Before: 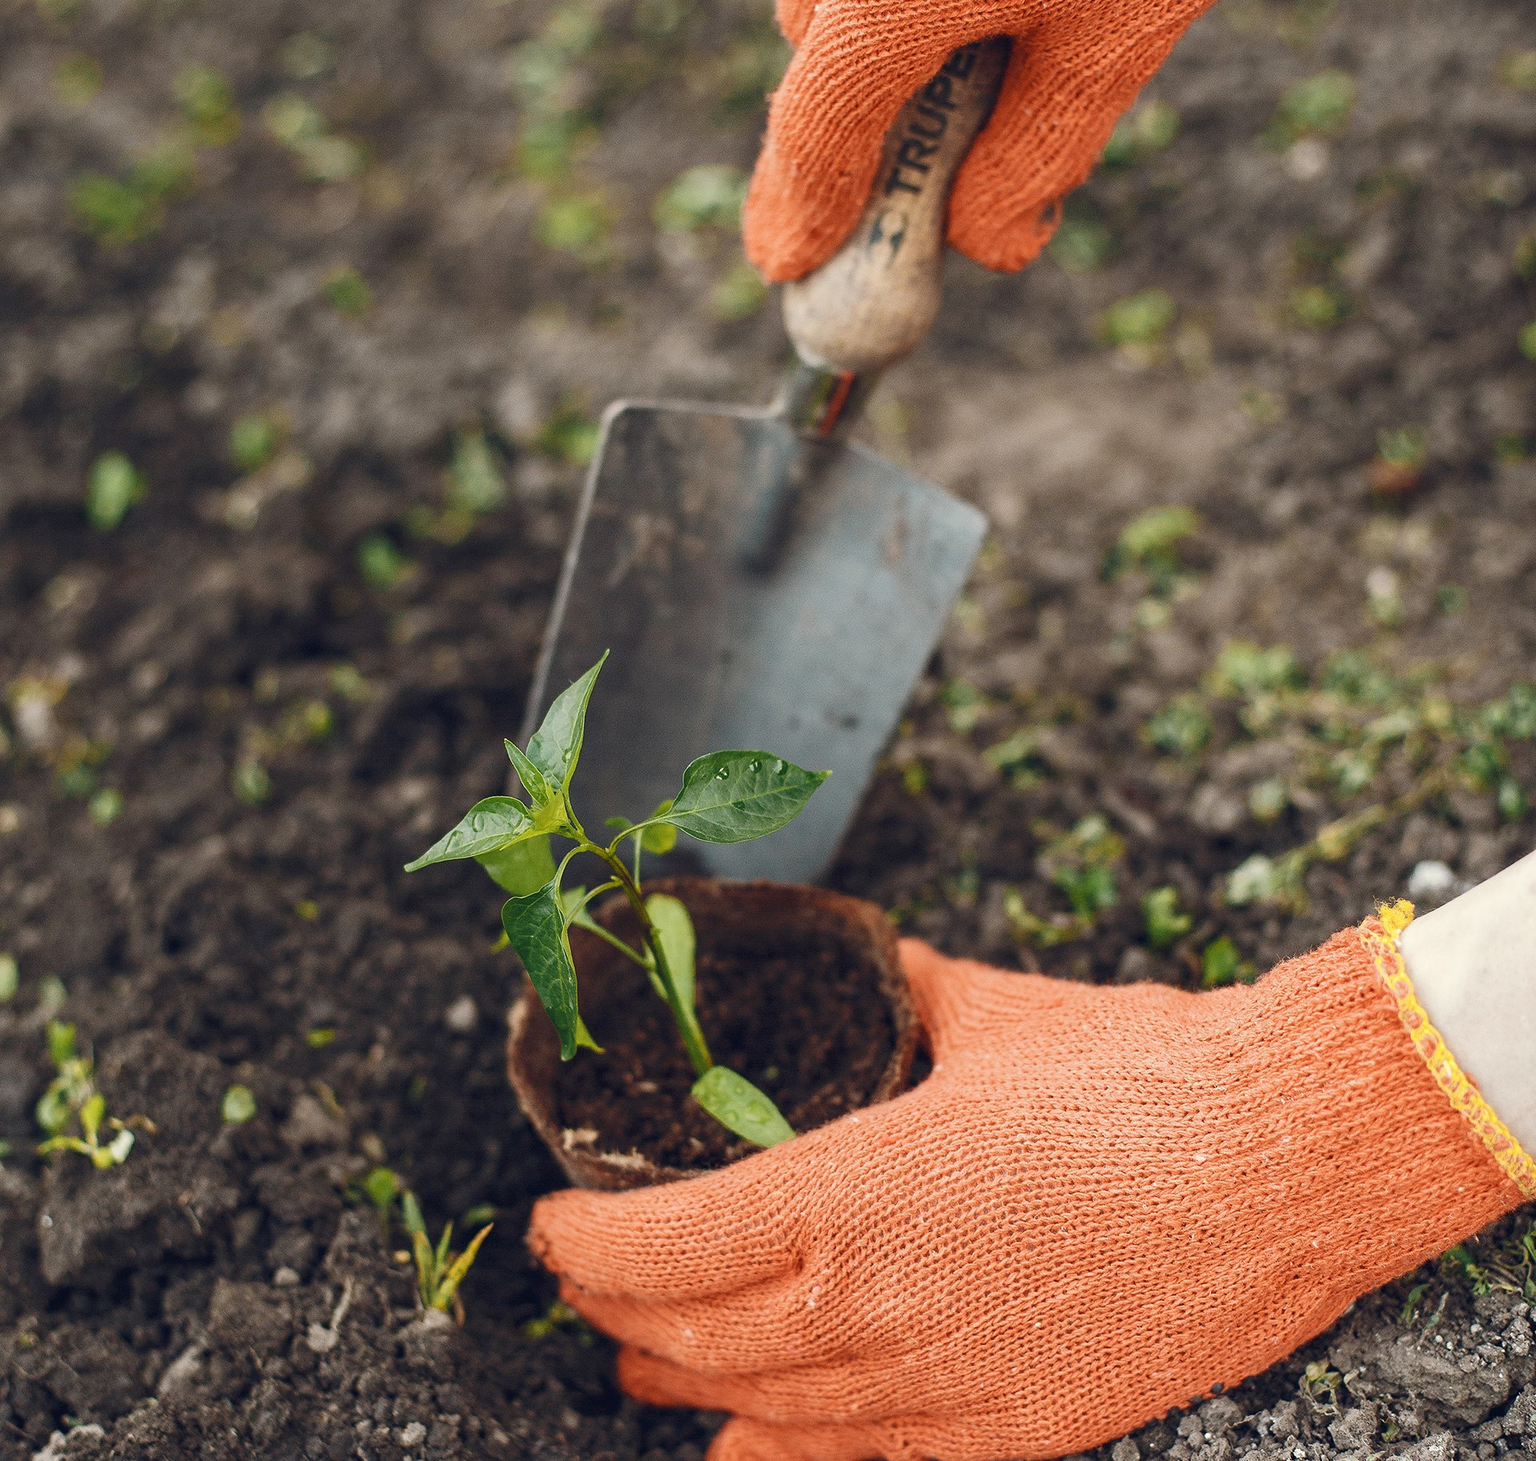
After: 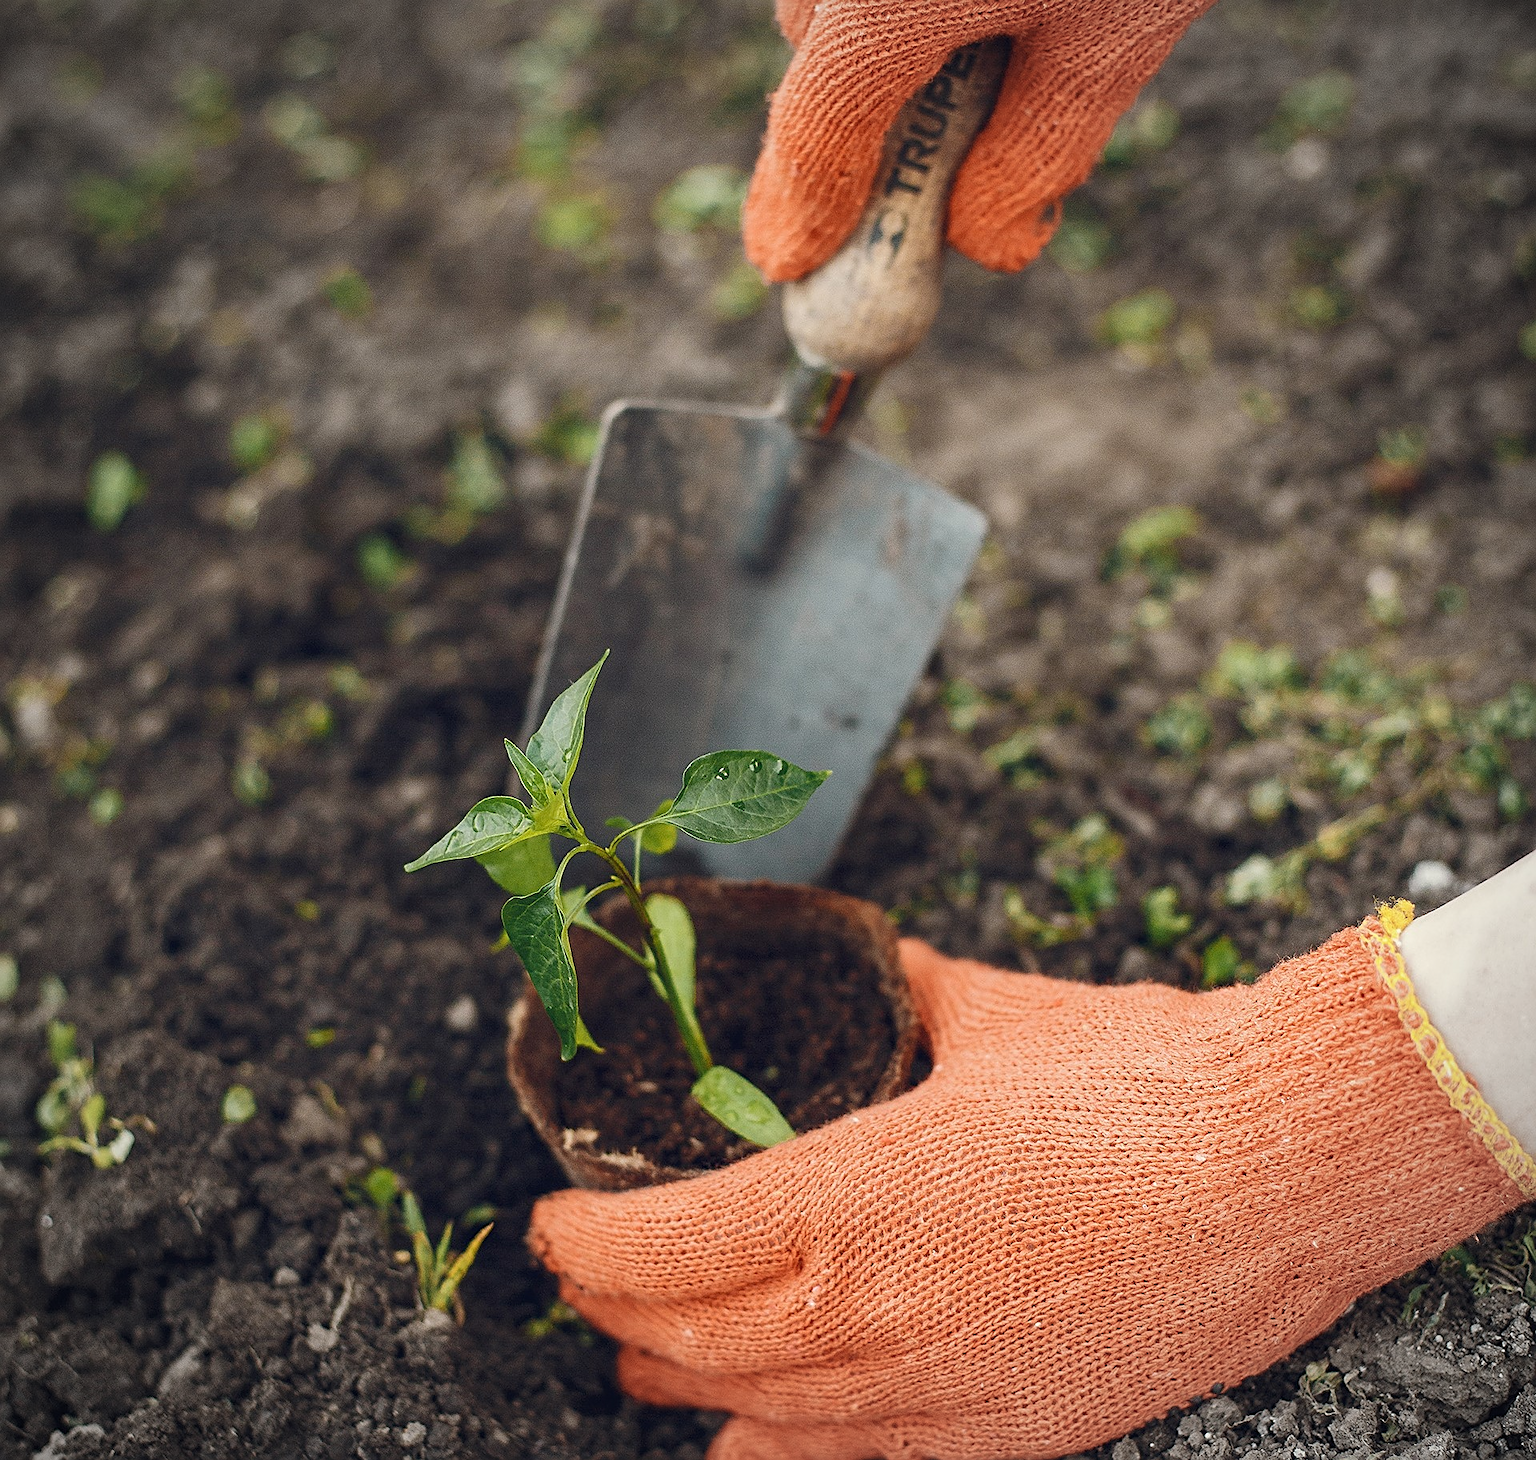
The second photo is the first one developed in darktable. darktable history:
sharpen: on, module defaults
vignetting: fall-off radius 60.16%, automatic ratio true, unbound false
